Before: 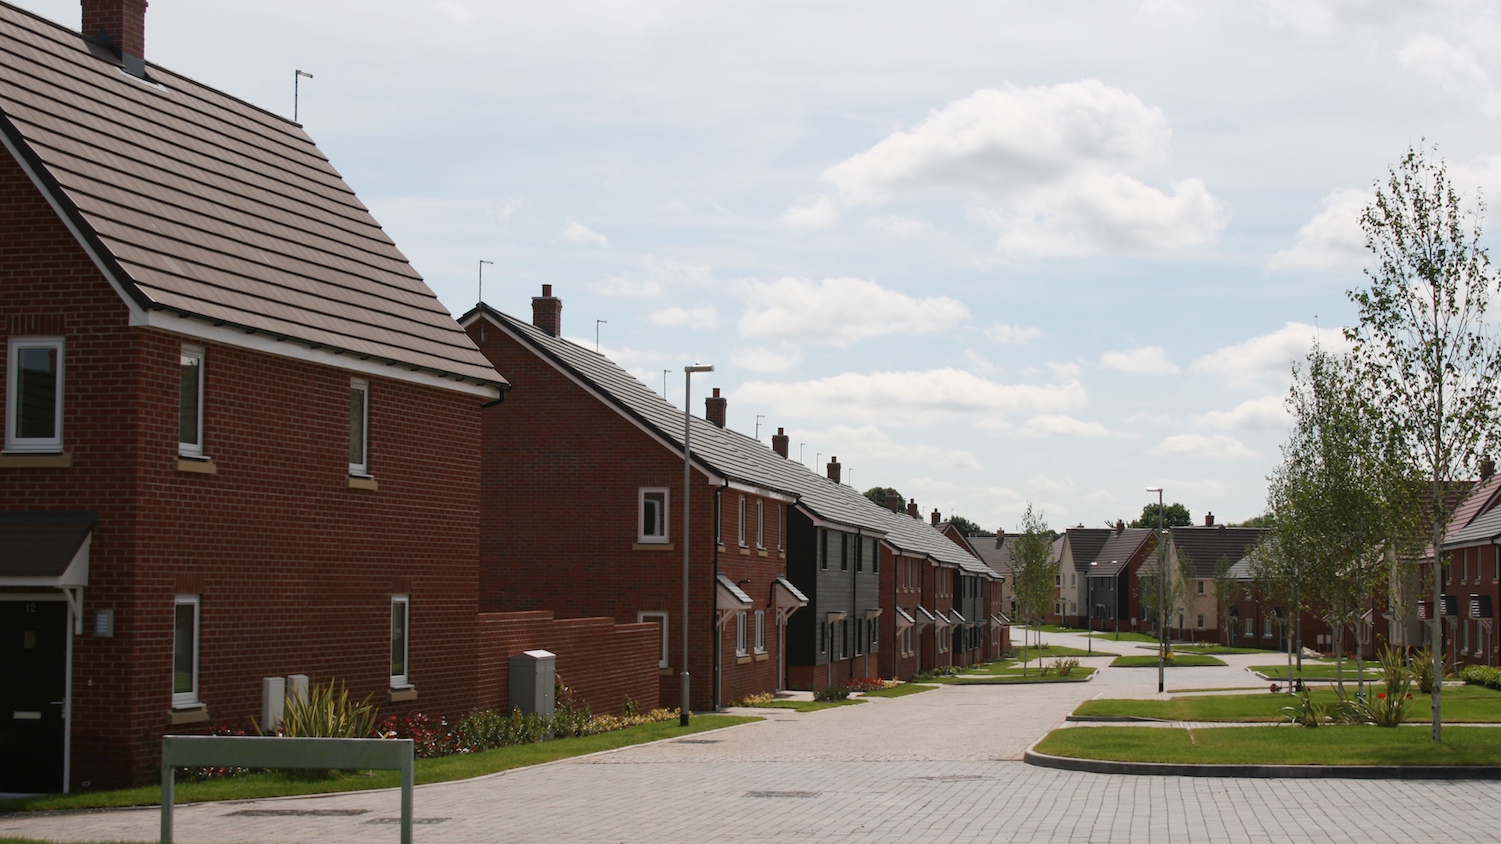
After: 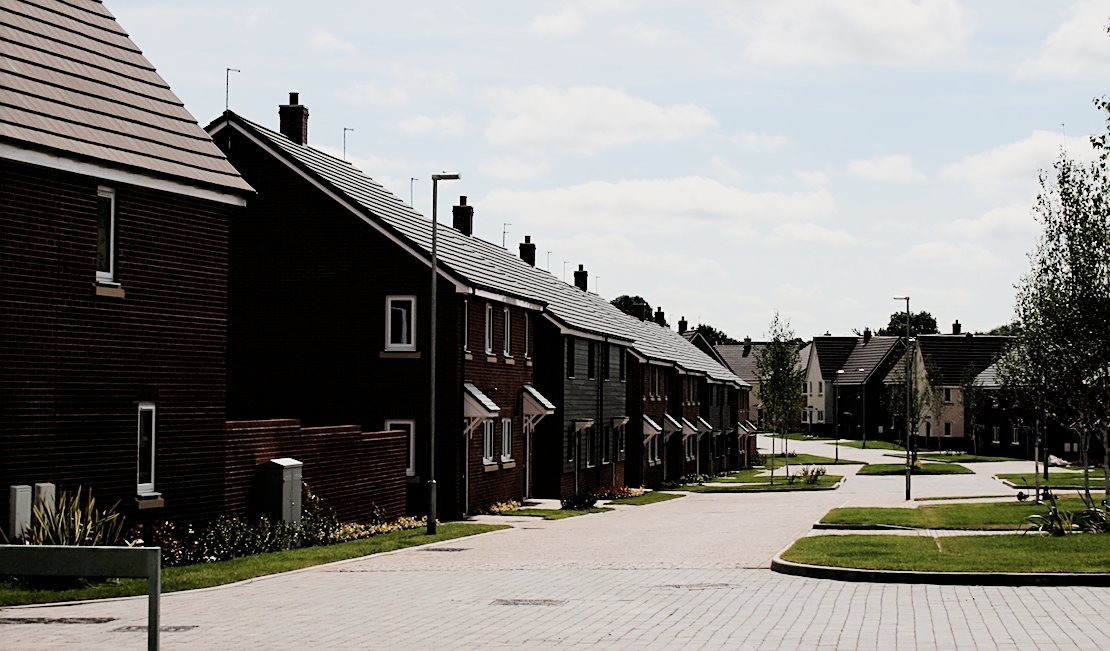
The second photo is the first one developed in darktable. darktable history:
sharpen: on, module defaults
tone equalizer: -8 EV -1.08 EV, -7 EV -1.01 EV, -6 EV -0.867 EV, -5 EV -0.578 EV, -3 EV 0.578 EV, -2 EV 0.867 EV, -1 EV 1.01 EV, +0 EV 1.08 EV, edges refinement/feathering 500, mask exposure compensation -1.57 EV, preserve details no
filmic rgb: black relative exposure -4.38 EV, white relative exposure 4.56 EV, hardness 2.37, contrast 1.05
crop: left 16.871%, top 22.857%, right 9.116%
